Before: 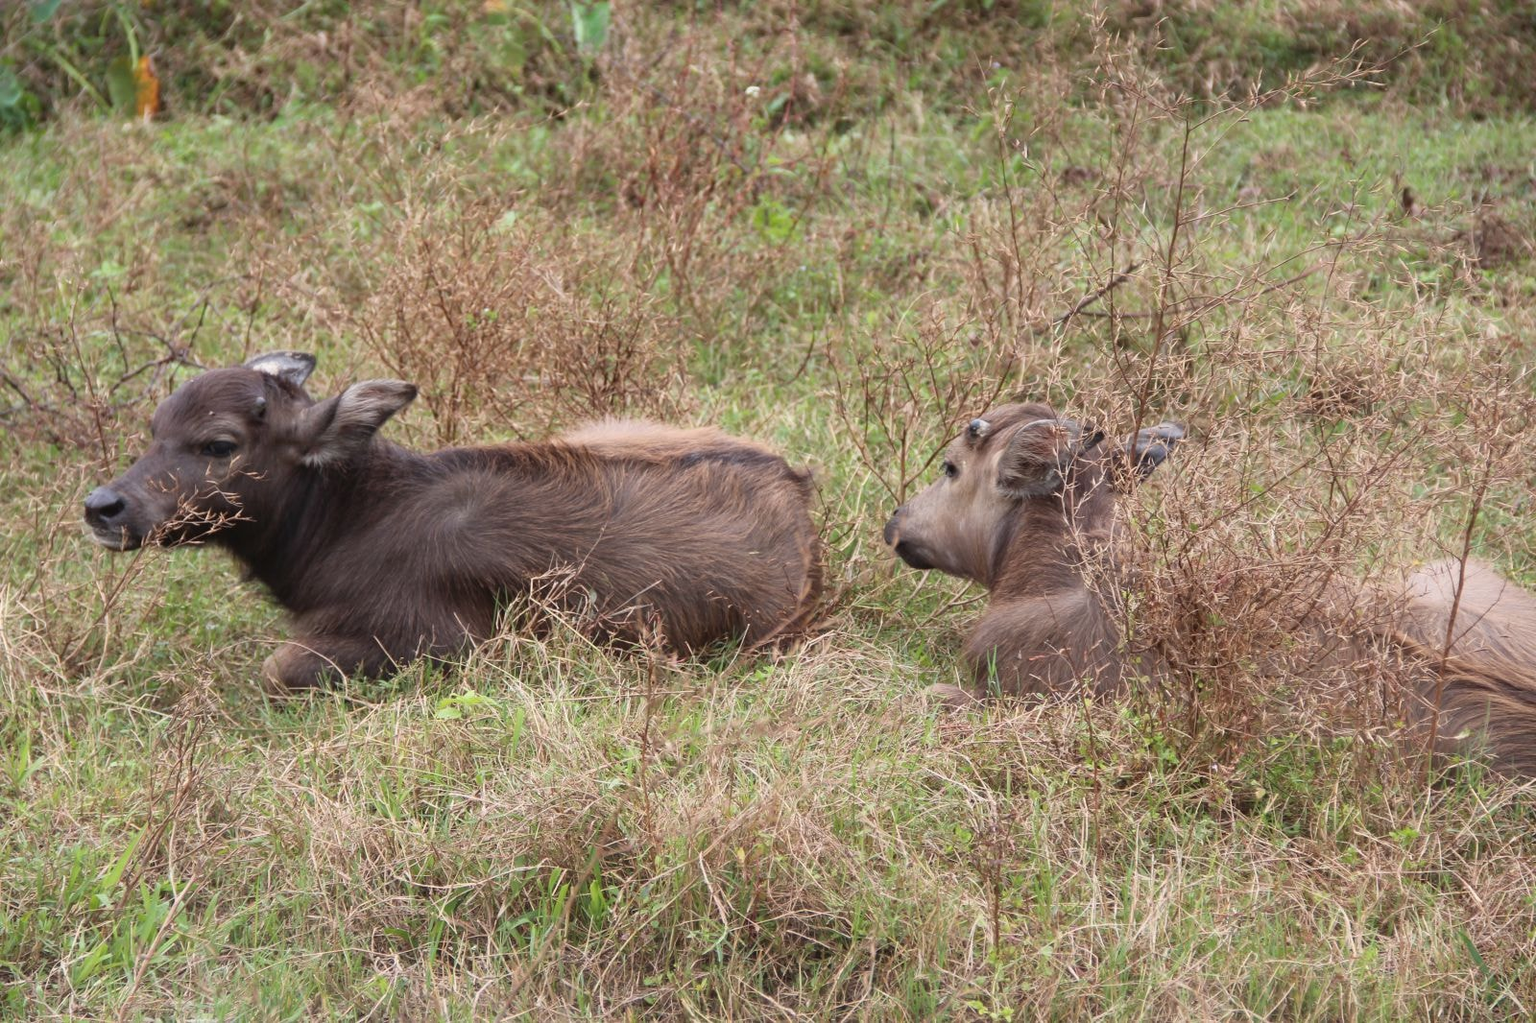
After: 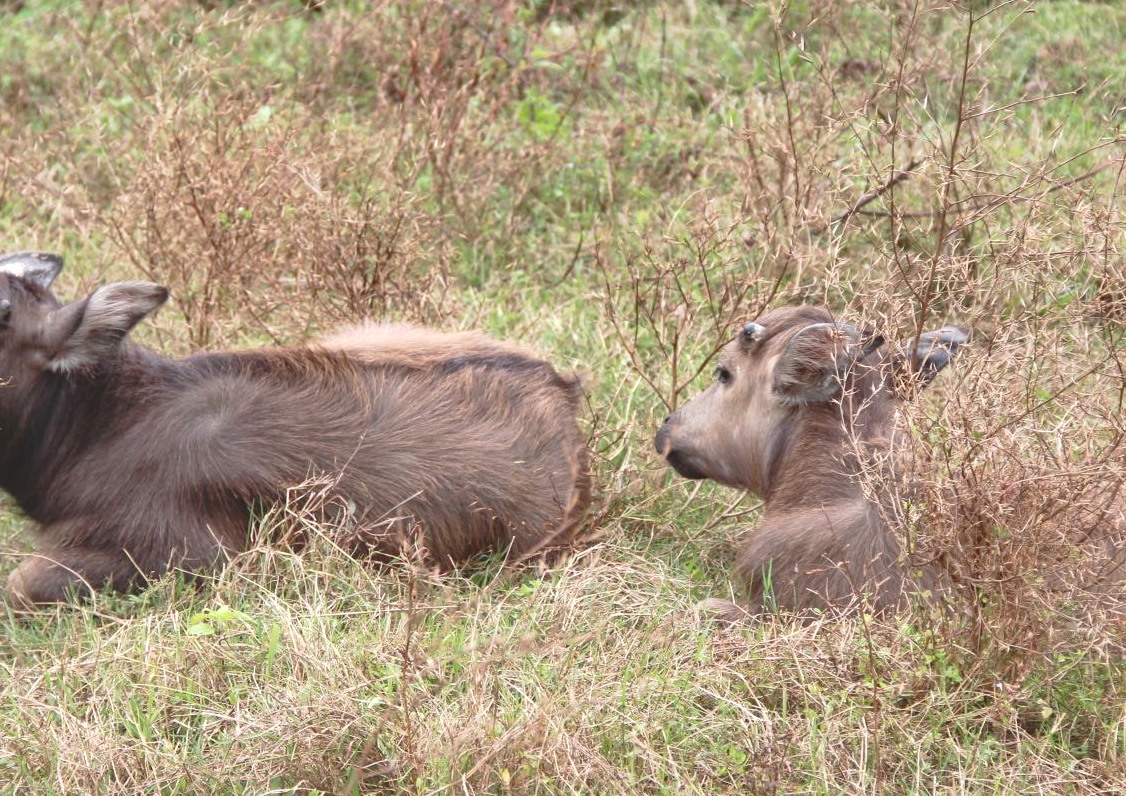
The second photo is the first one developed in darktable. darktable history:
tone equalizer: edges refinement/feathering 500, mask exposure compensation -1.57 EV, preserve details no
exposure: black level correction 0.001, exposure 0.499 EV, compensate highlight preservation false
tone curve: curves: ch0 [(0, 0) (0.003, 0.128) (0.011, 0.133) (0.025, 0.133) (0.044, 0.141) (0.069, 0.152) (0.1, 0.169) (0.136, 0.201) (0.177, 0.239) (0.224, 0.294) (0.277, 0.358) (0.335, 0.428) (0.399, 0.488) (0.468, 0.55) (0.543, 0.611) (0.623, 0.678) (0.709, 0.755) (0.801, 0.843) (0.898, 0.91) (1, 1)], preserve colors none
shadows and highlights: shadows 43.69, white point adjustment -1.57, soften with gaussian
crop and rotate: left 16.63%, top 10.703%, right 12.991%, bottom 14.624%
